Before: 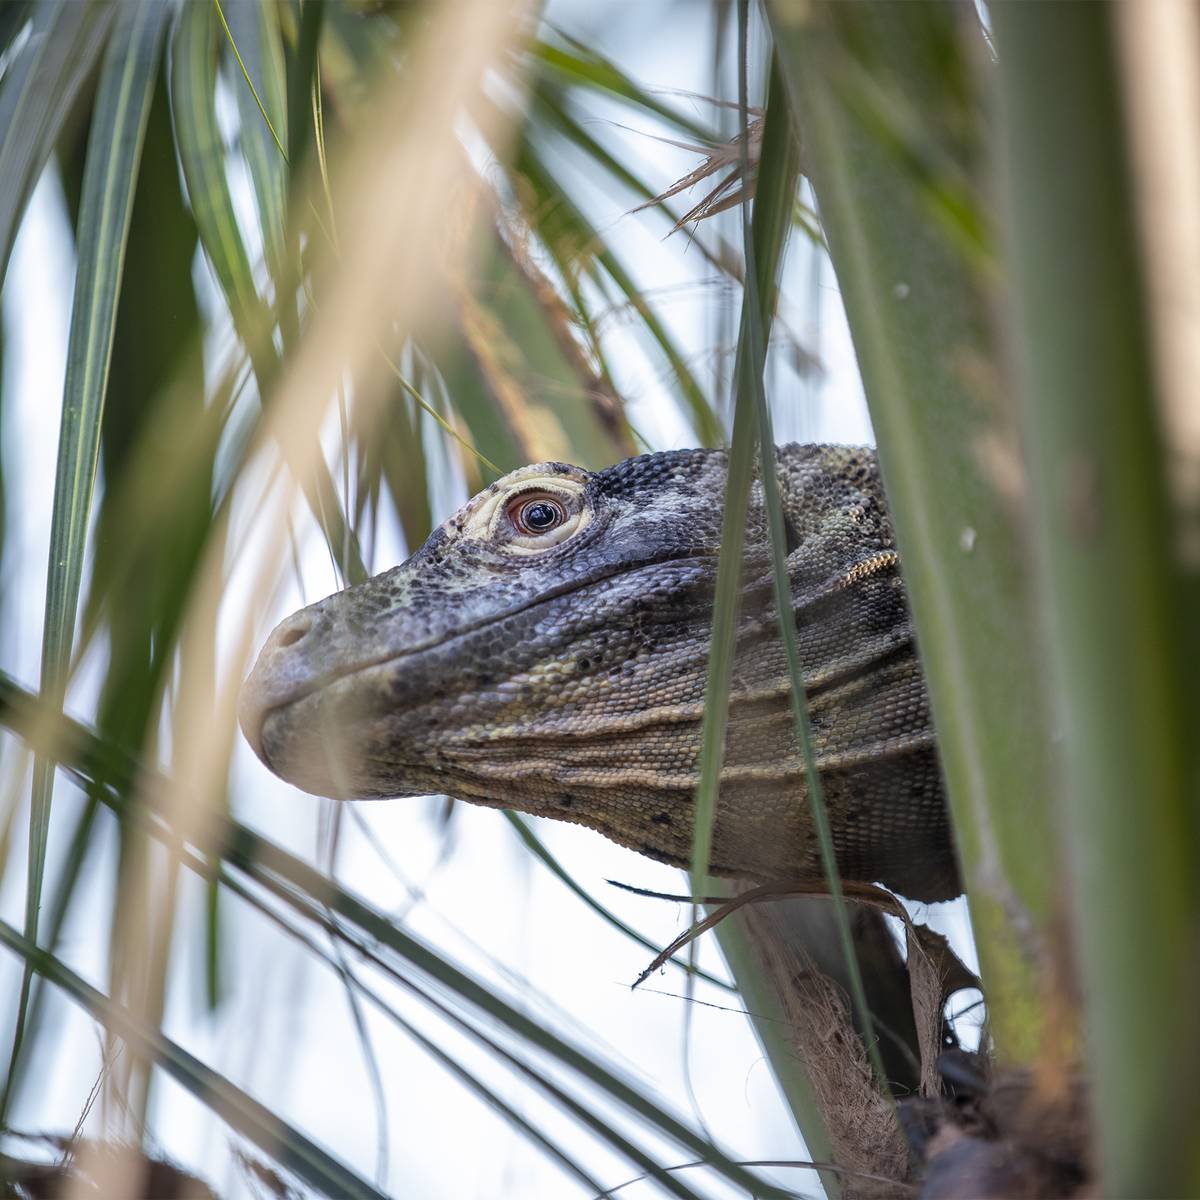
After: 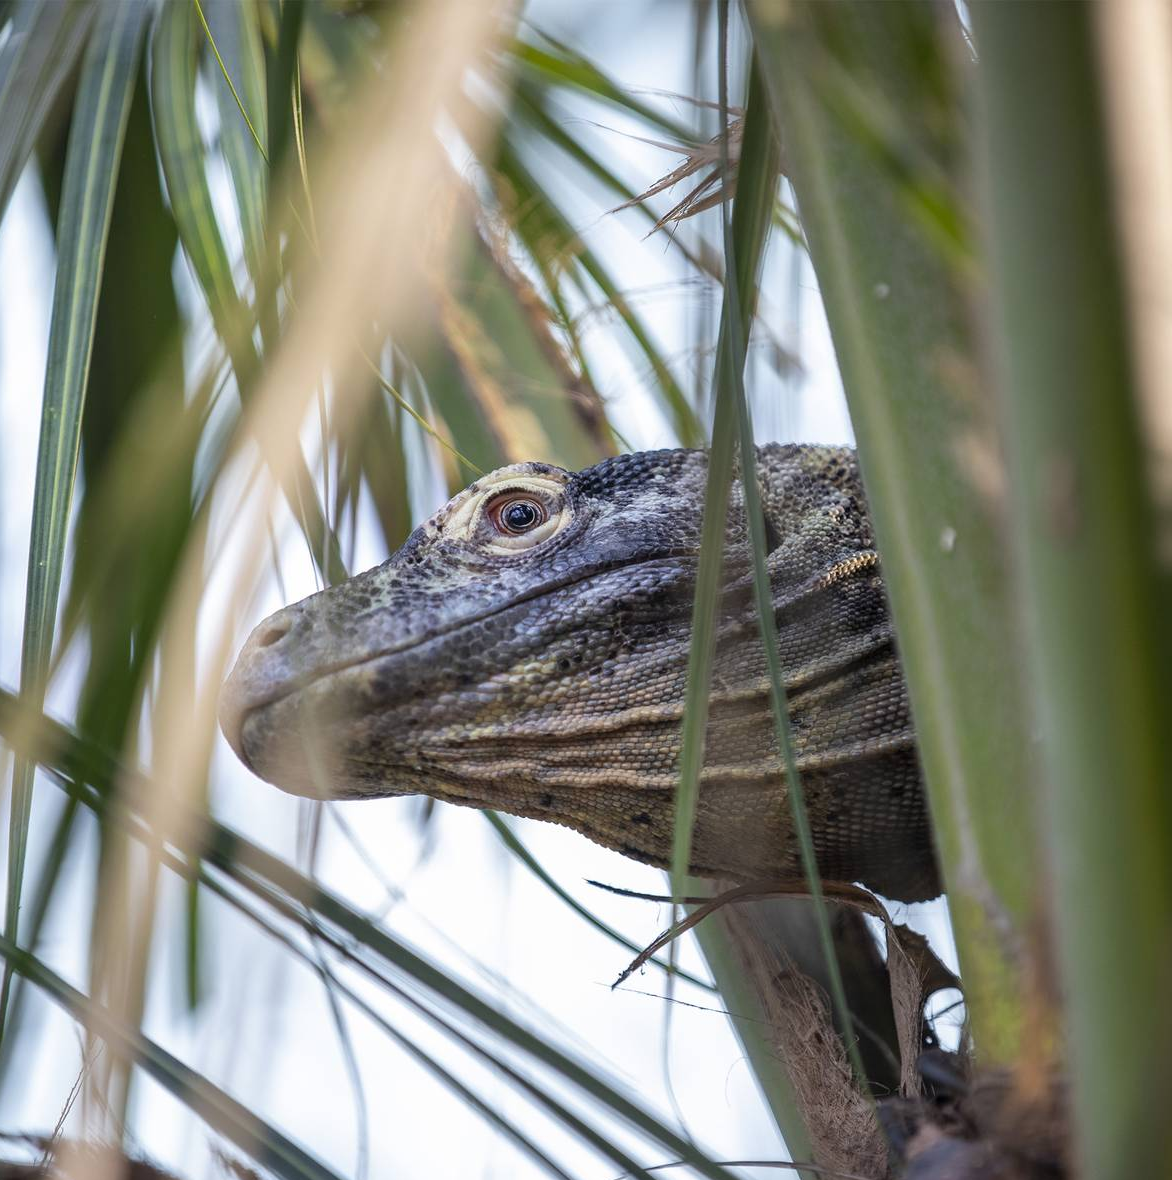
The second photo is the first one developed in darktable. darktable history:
crop and rotate: left 1.739%, right 0.547%, bottom 1.665%
